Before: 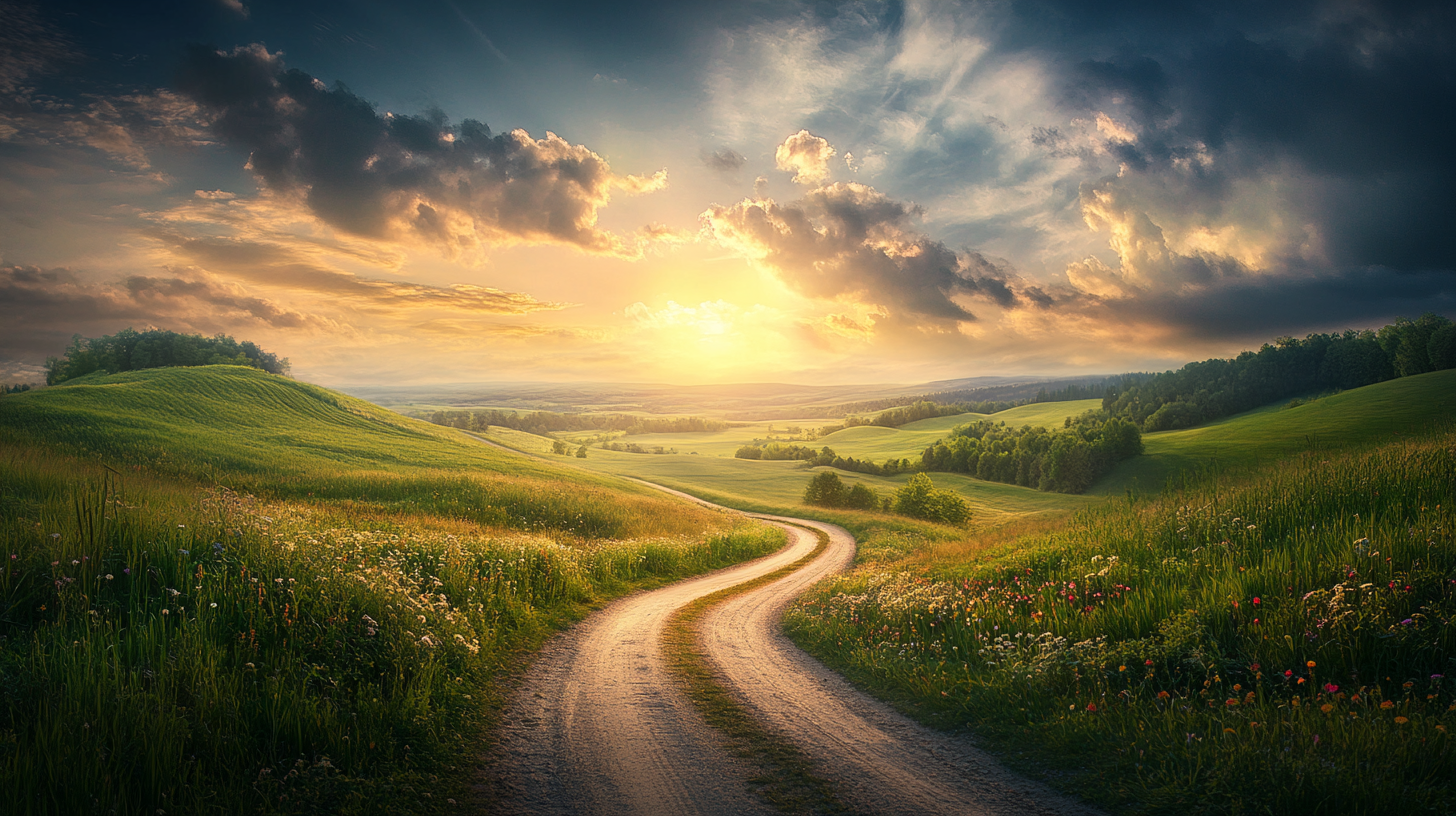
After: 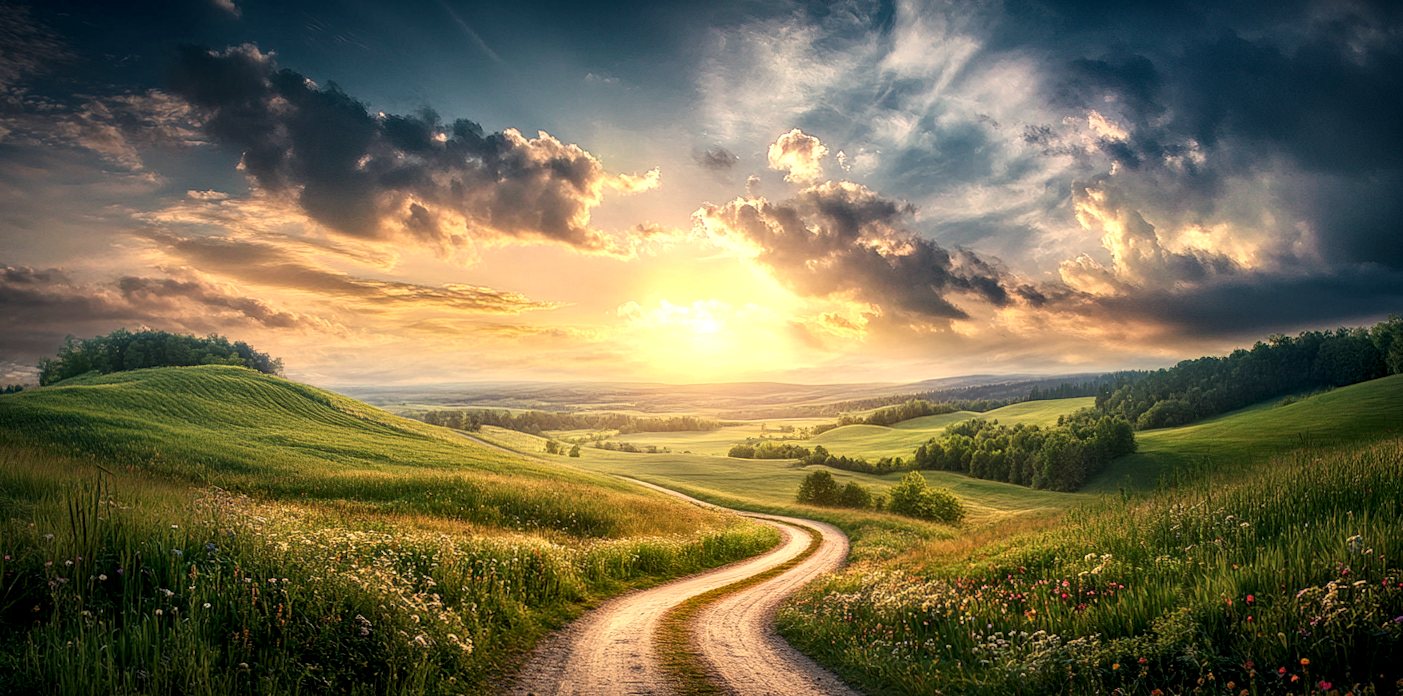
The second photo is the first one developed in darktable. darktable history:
crop and rotate: angle 0.141°, left 0.269%, right 2.918%, bottom 14.328%
haze removal: compatibility mode true, adaptive false
local contrast: detail 150%
